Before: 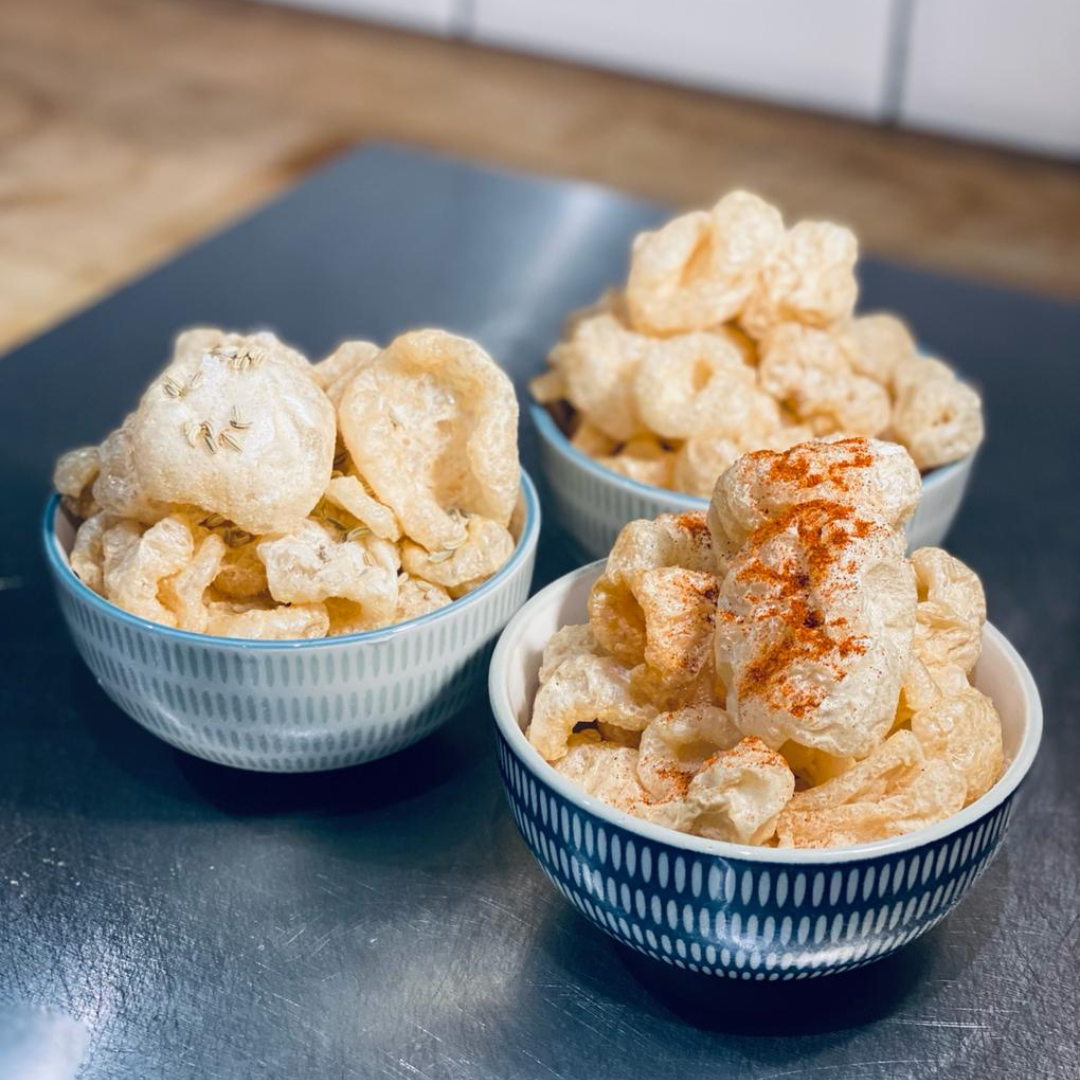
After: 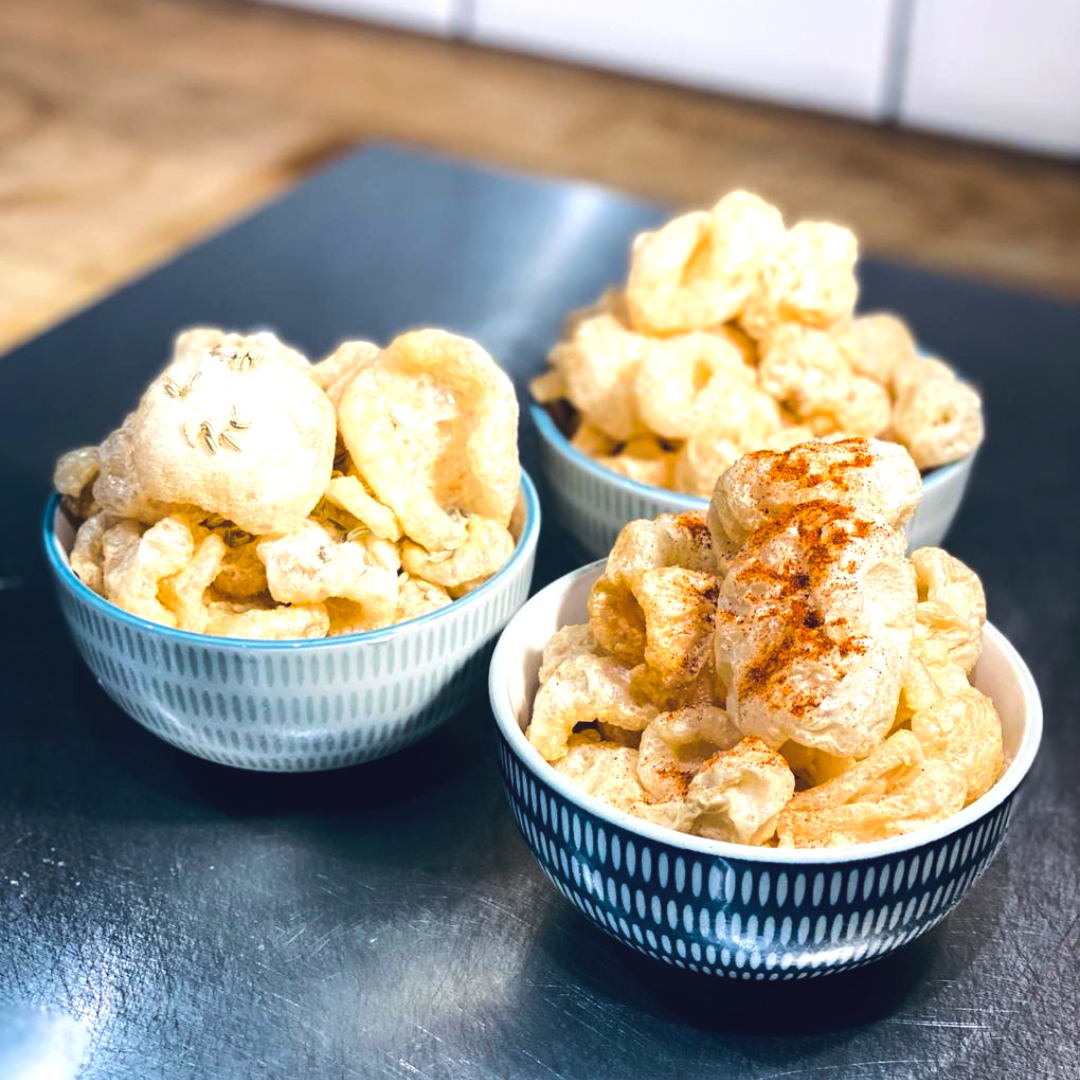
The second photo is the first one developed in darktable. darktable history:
exposure: compensate highlight preservation false
color balance rgb: global offset › luminance 0.71%, perceptual saturation grading › global saturation -11.5%, perceptual brilliance grading › highlights 17.77%, perceptual brilliance grading › mid-tones 31.71%, perceptual brilliance grading › shadows -31.01%, global vibrance 50%
